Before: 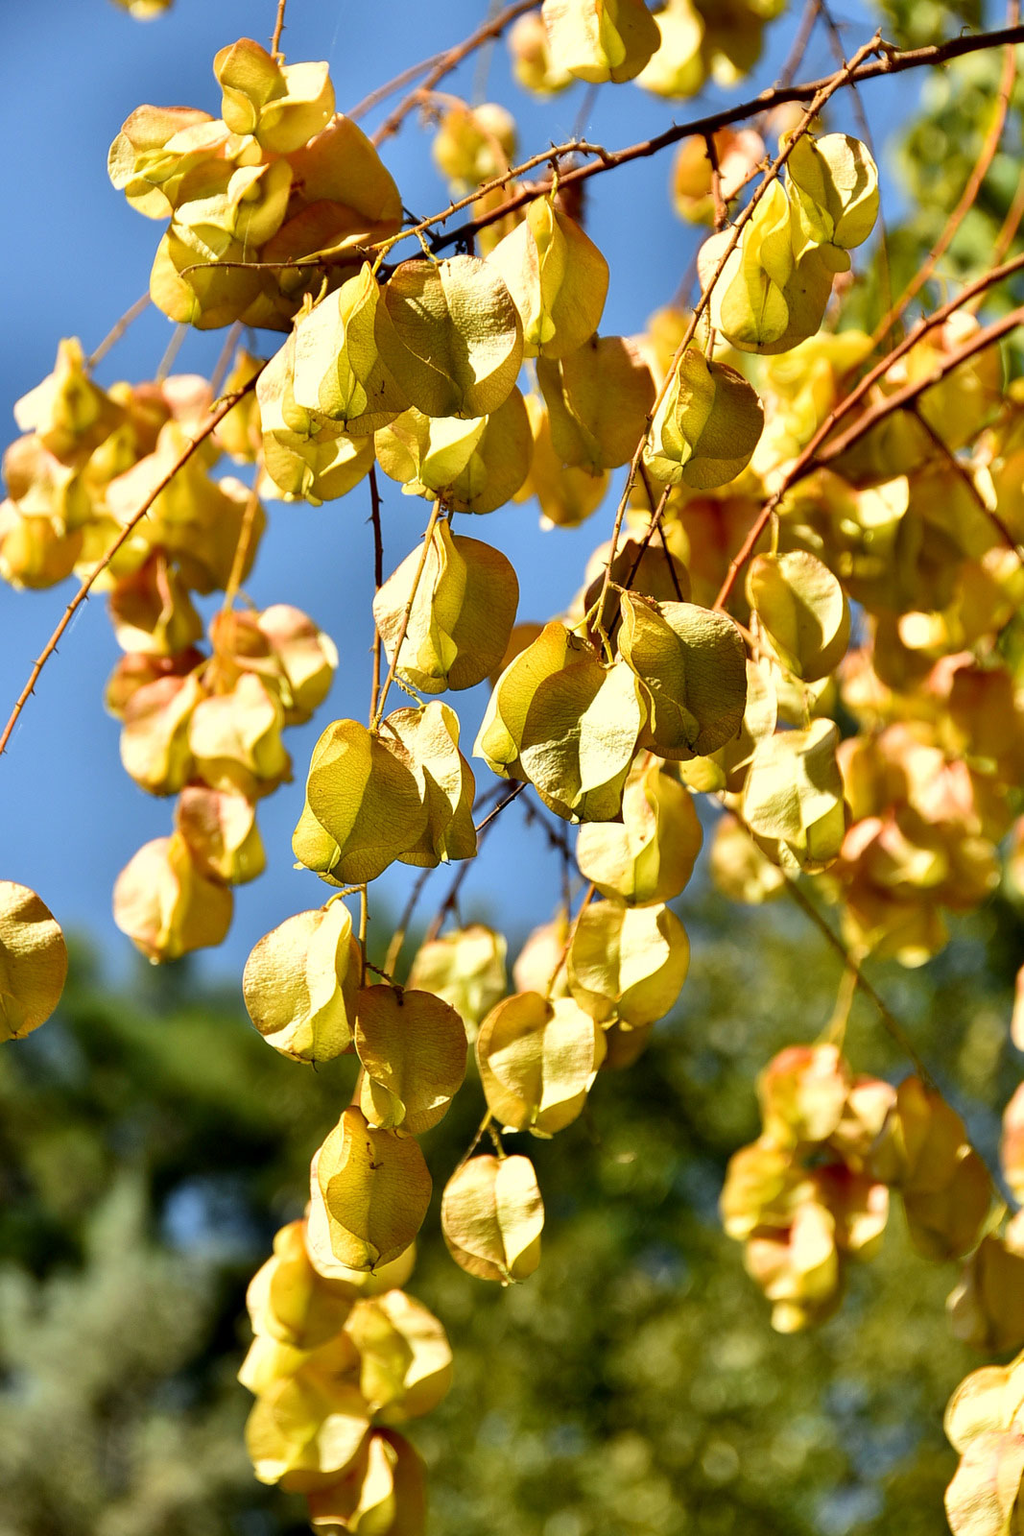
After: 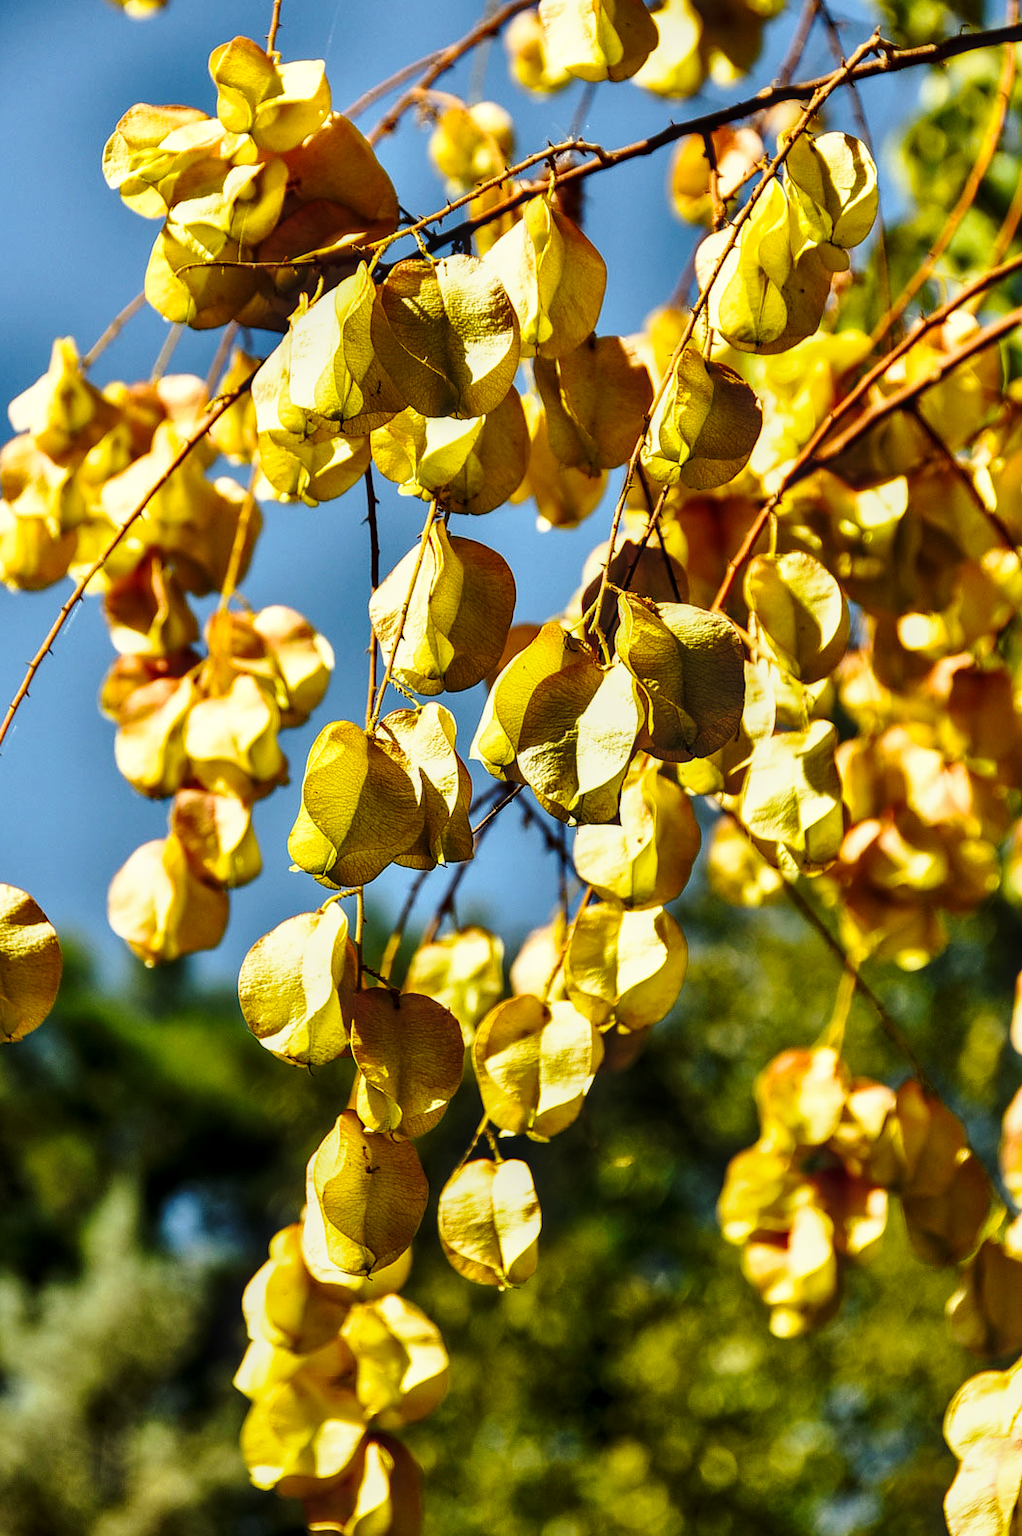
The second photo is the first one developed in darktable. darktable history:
exposure: black level correction 0, exposure -0.721 EV, compensate highlight preservation false
base curve: curves: ch0 [(0, 0) (0.028, 0.03) (0.121, 0.232) (0.46, 0.748) (0.859, 0.968) (1, 1)], preserve colors none
local contrast: on, module defaults
crop and rotate: left 0.614%, top 0.179%, bottom 0.309%
rgb curve: curves: ch2 [(0, 0) (0.567, 0.512) (1, 1)], mode RGB, independent channels
color balance rgb: perceptual brilliance grading › highlights 14.29%, perceptual brilliance grading › mid-tones -5.92%, perceptual brilliance grading › shadows -26.83%, global vibrance 31.18%
